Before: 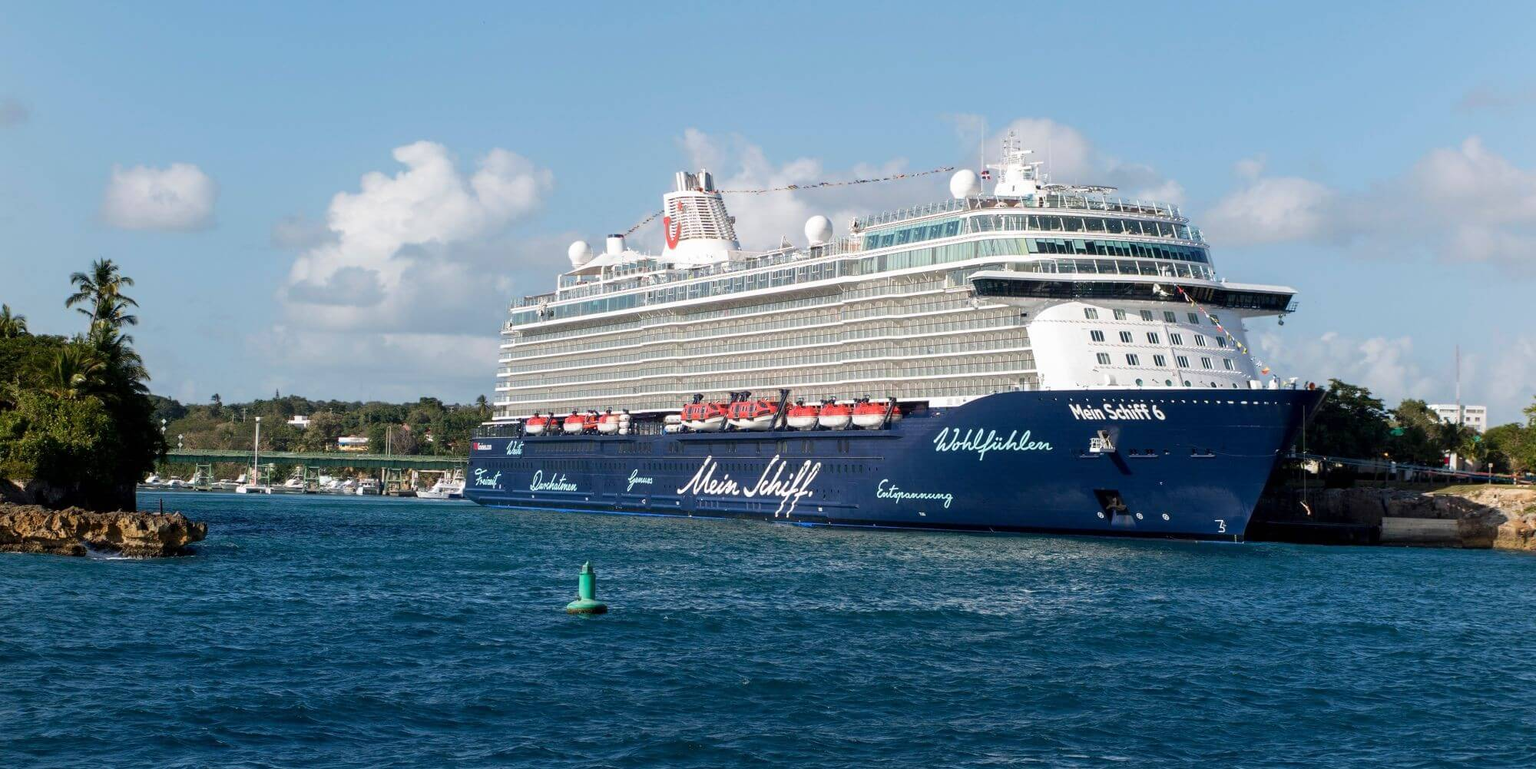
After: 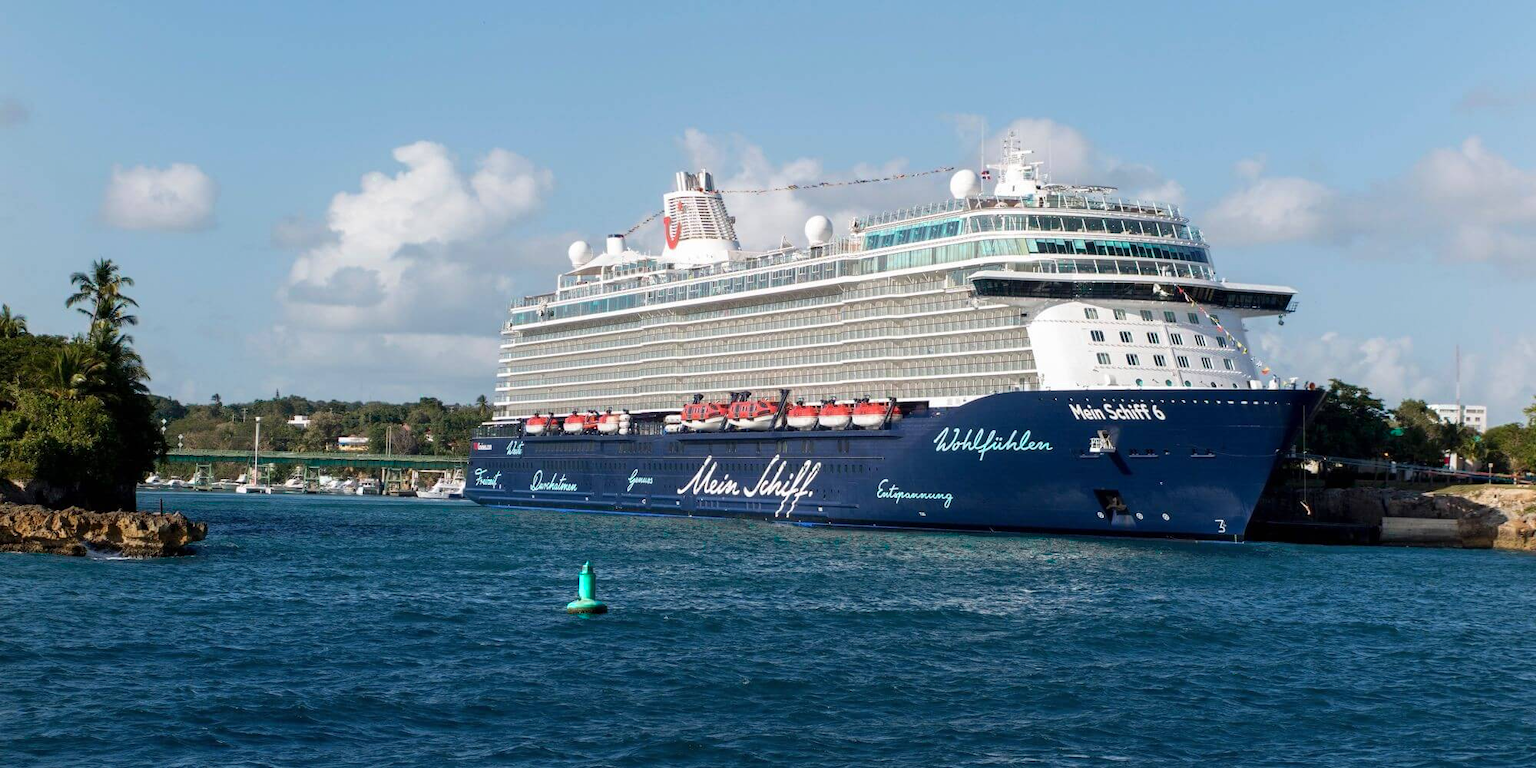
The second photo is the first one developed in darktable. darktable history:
color zones: curves: ch0 [(0.25, 0.5) (0.423, 0.5) (0.443, 0.5) (0.521, 0.756) (0.568, 0.5) (0.576, 0.5) (0.75, 0.5)]; ch1 [(0.25, 0.5) (0.423, 0.5) (0.443, 0.5) (0.539, 0.873) (0.624, 0.565) (0.631, 0.5) (0.75, 0.5)]
